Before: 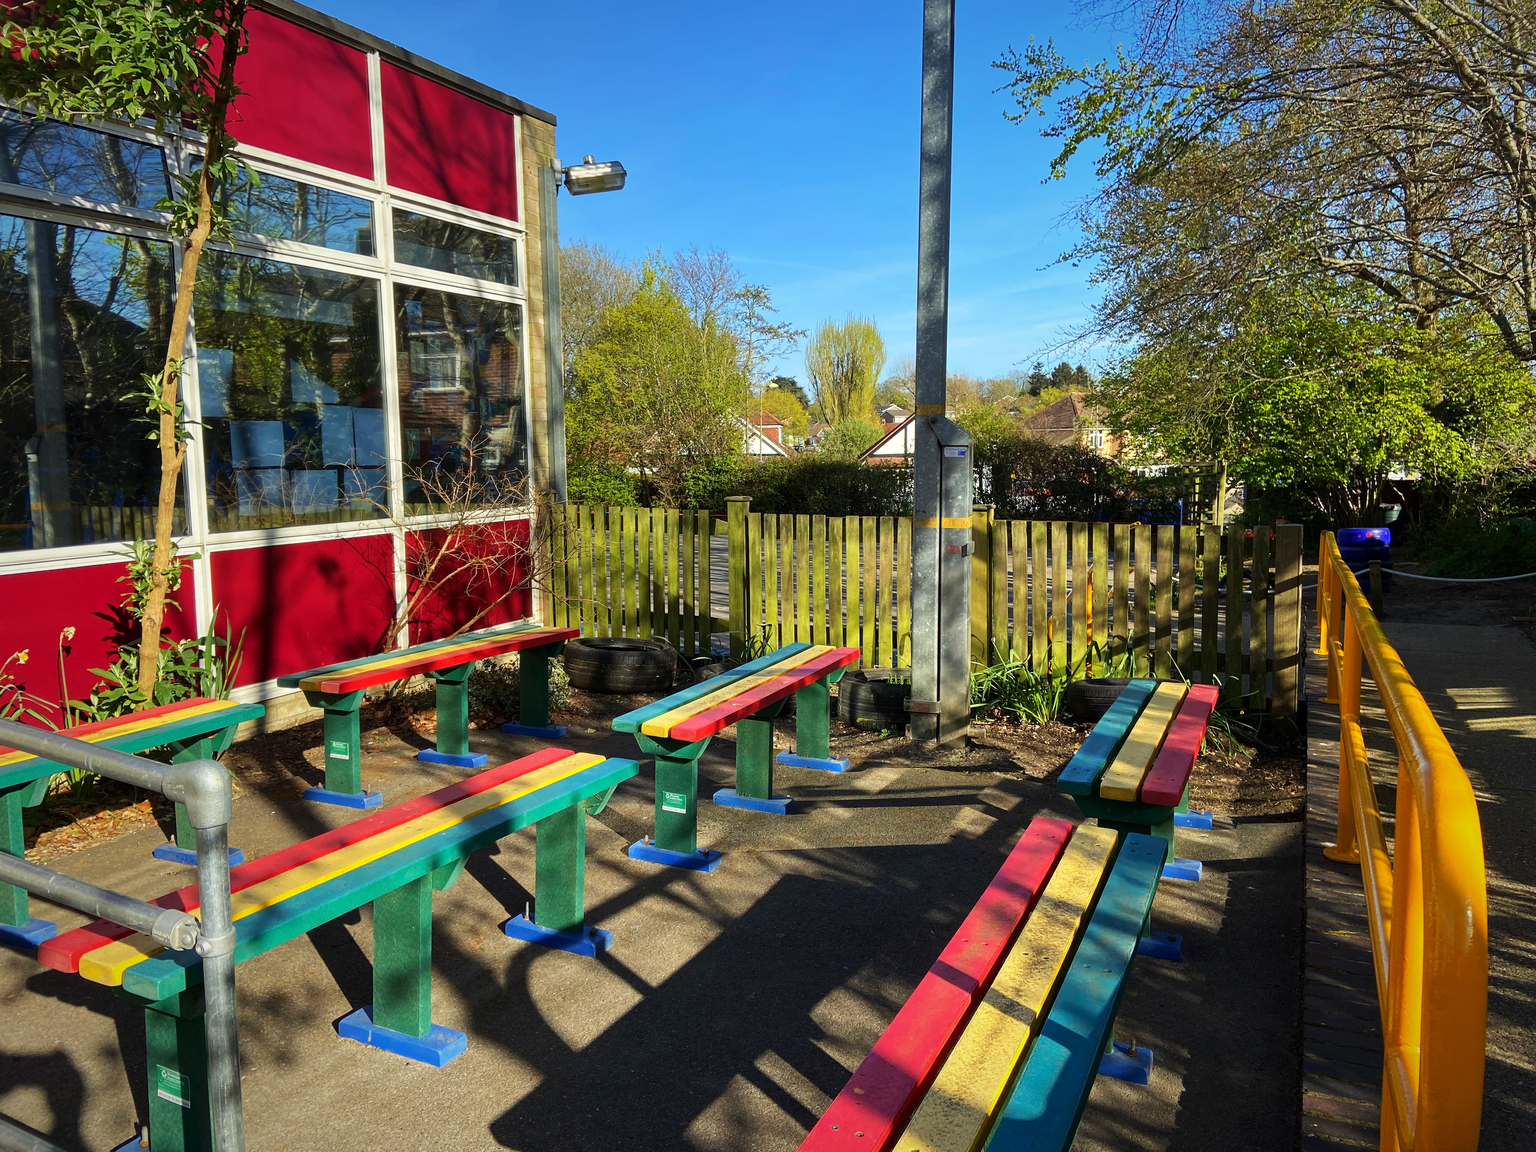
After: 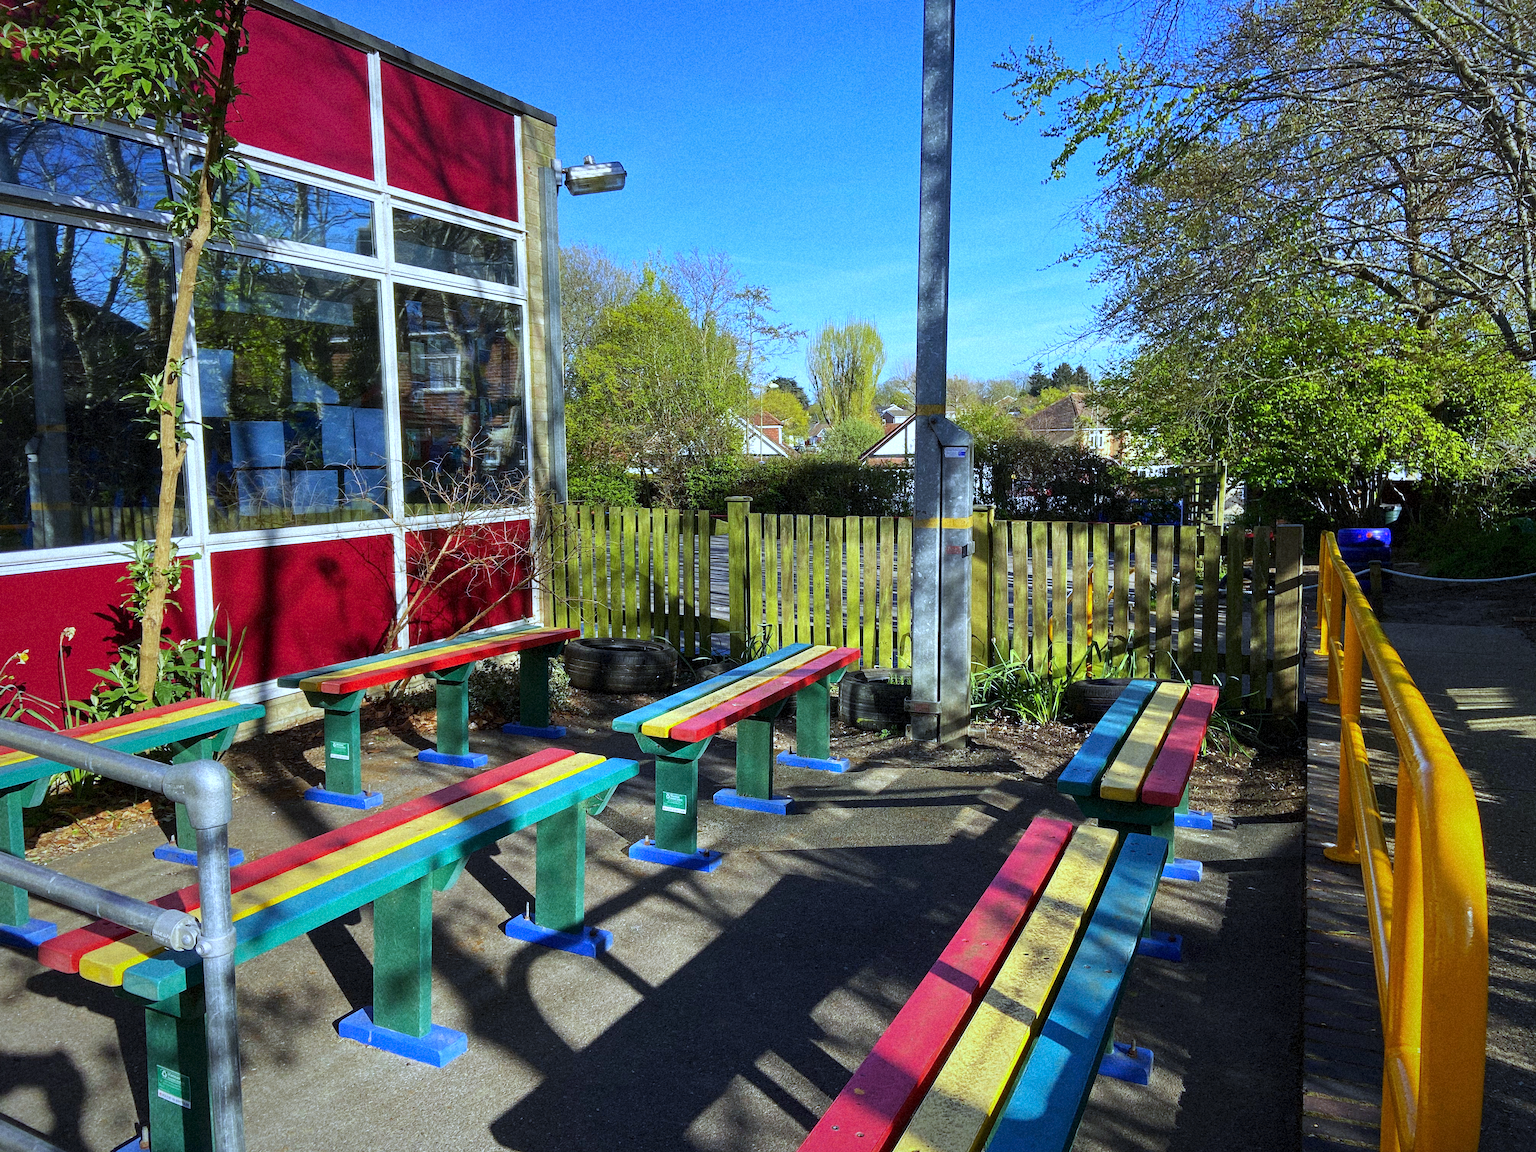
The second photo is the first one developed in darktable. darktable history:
exposure: exposure 0.15 EV, compensate highlight preservation false
grain: mid-tones bias 0%
white balance: red 0.871, blue 1.249
